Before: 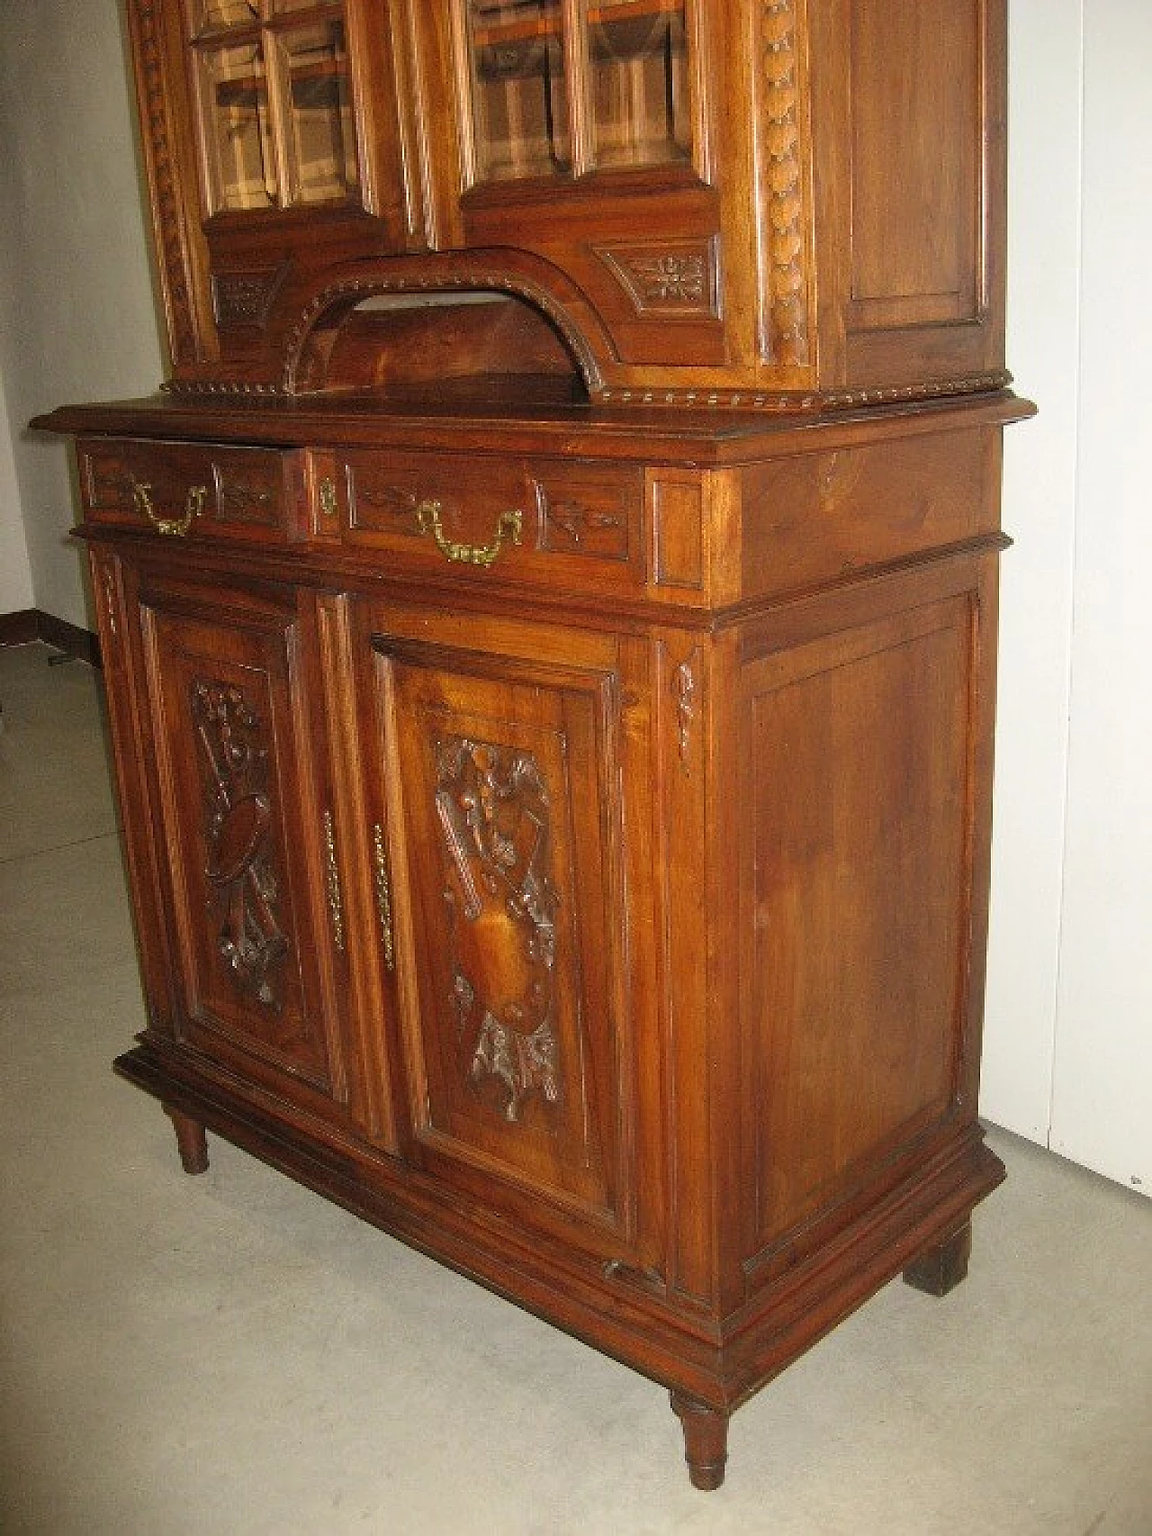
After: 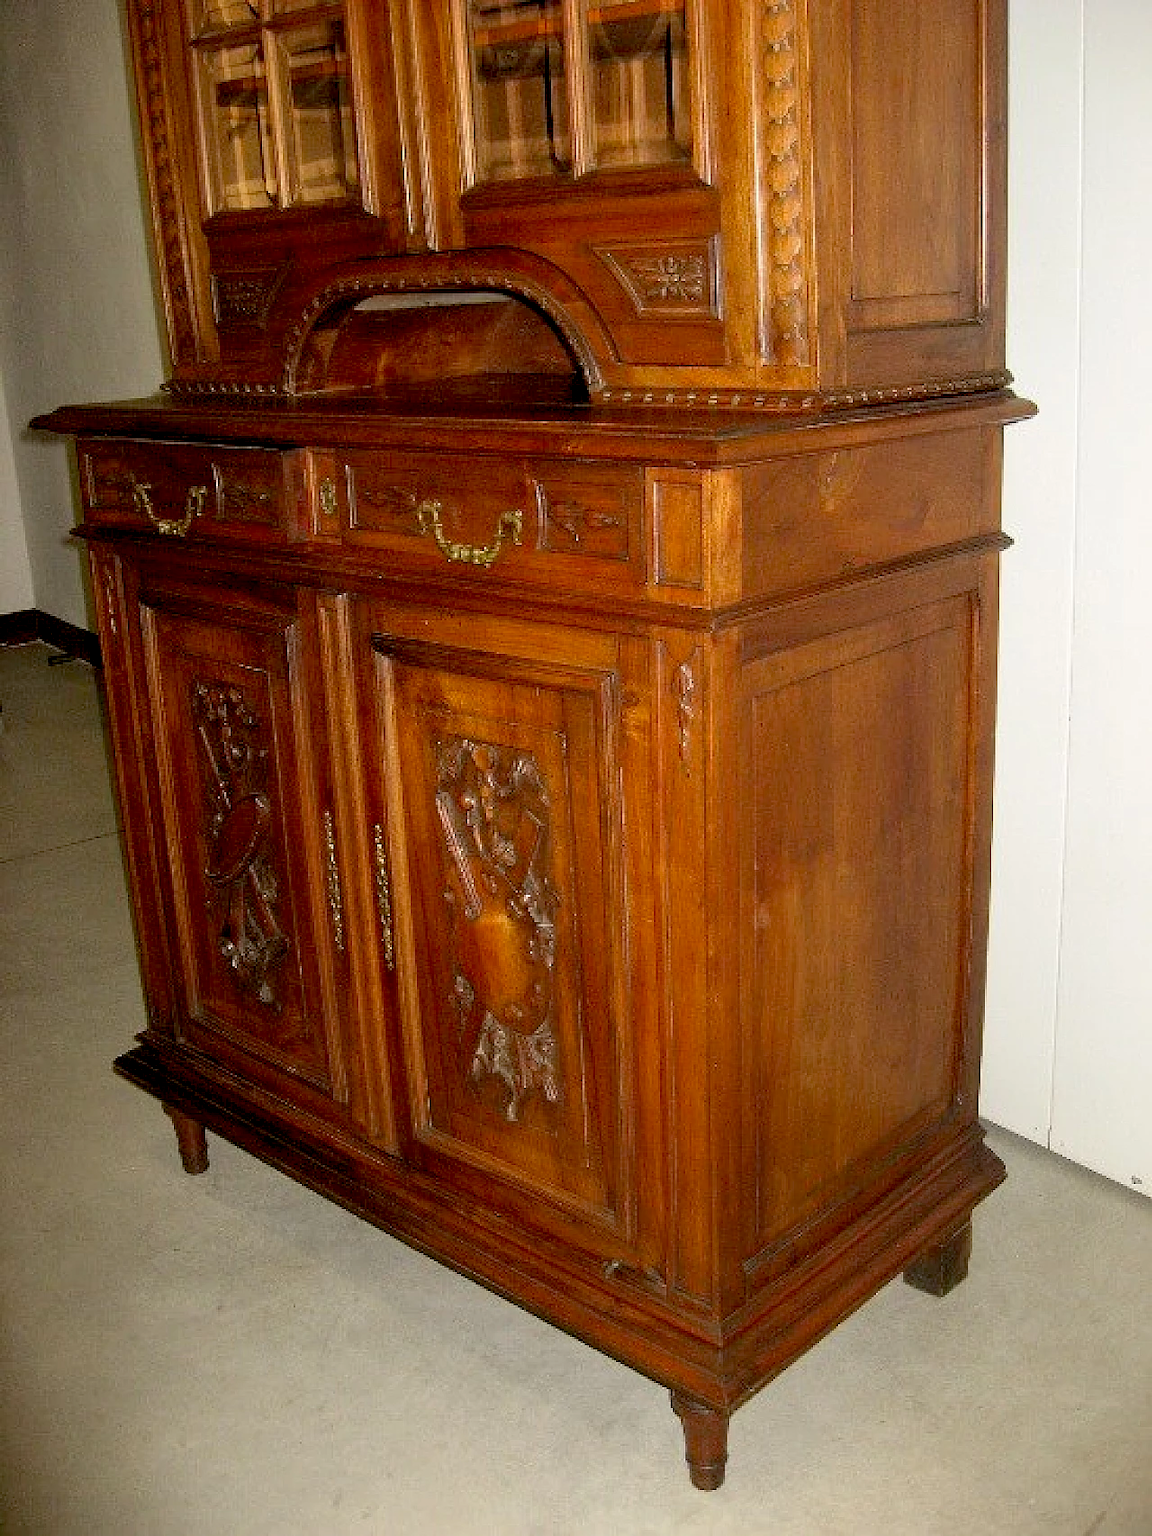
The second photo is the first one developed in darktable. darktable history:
exposure: black level correction 0.017, exposure -0.005 EV, compensate exposure bias true, compensate highlight preservation false
